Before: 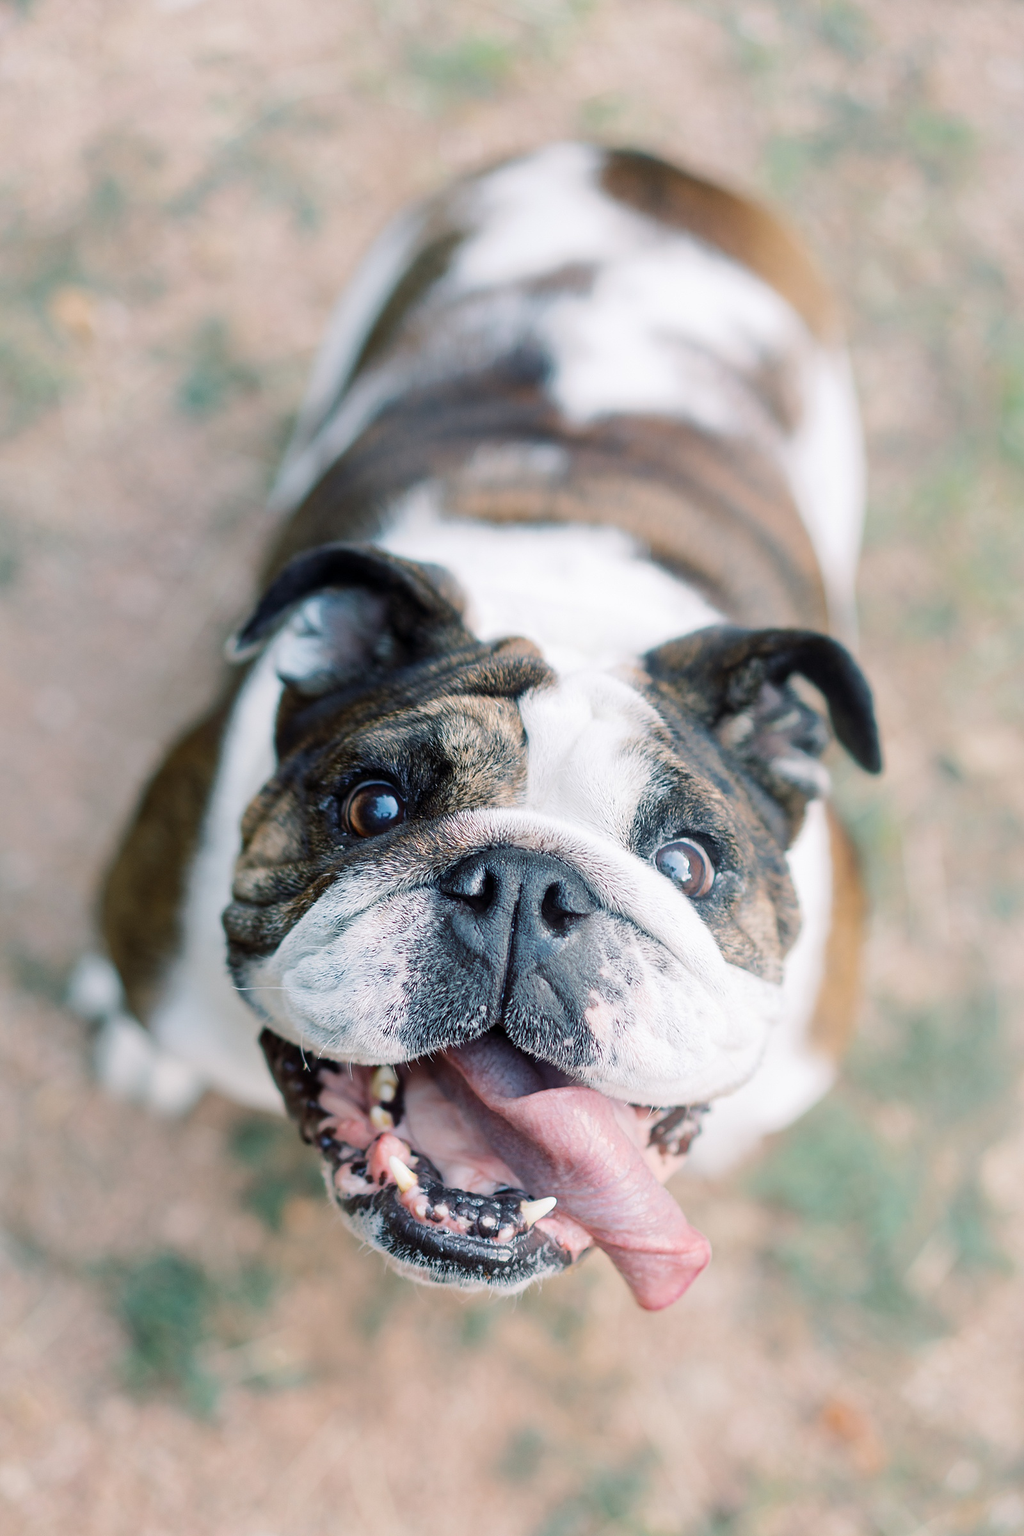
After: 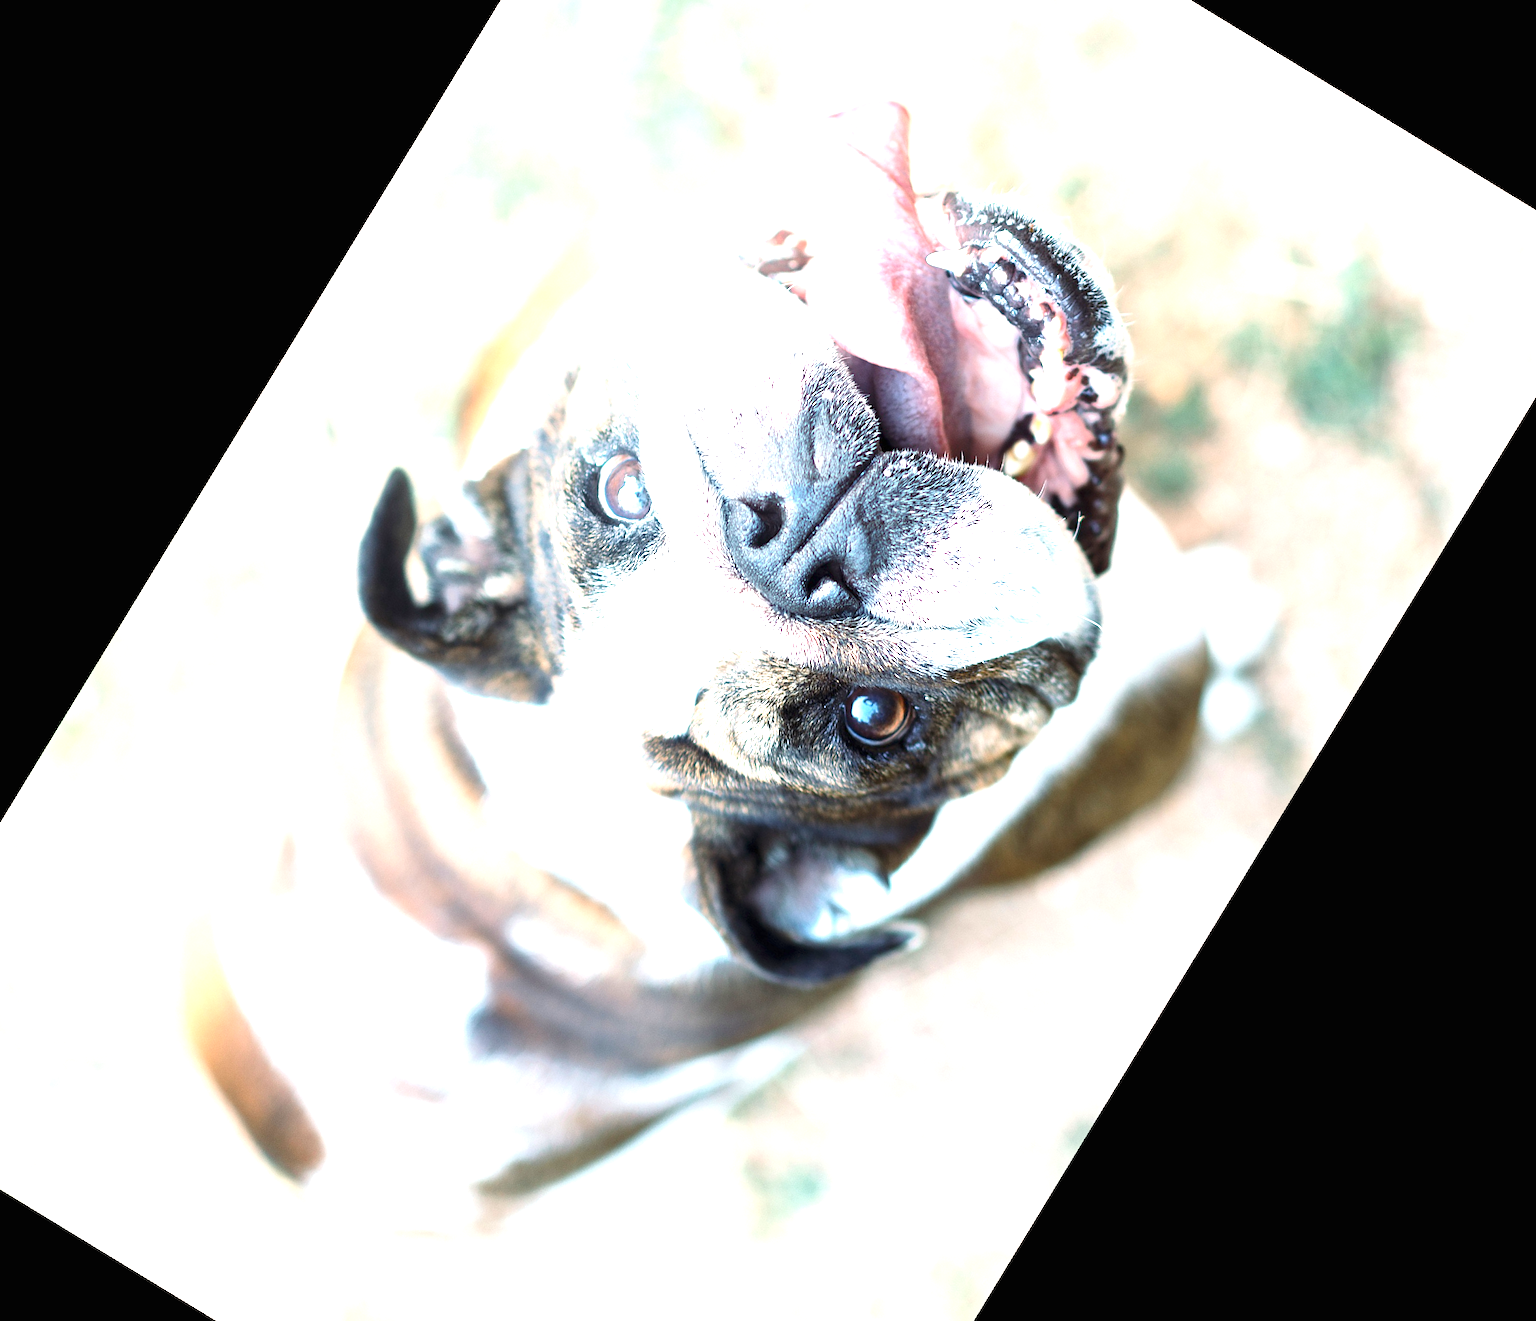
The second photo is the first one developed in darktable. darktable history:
exposure: black level correction 0, exposure 1.675 EV, compensate exposure bias true, compensate highlight preservation false
crop and rotate: angle 148.68°, left 9.111%, top 15.603%, right 4.588%, bottom 17.041%
